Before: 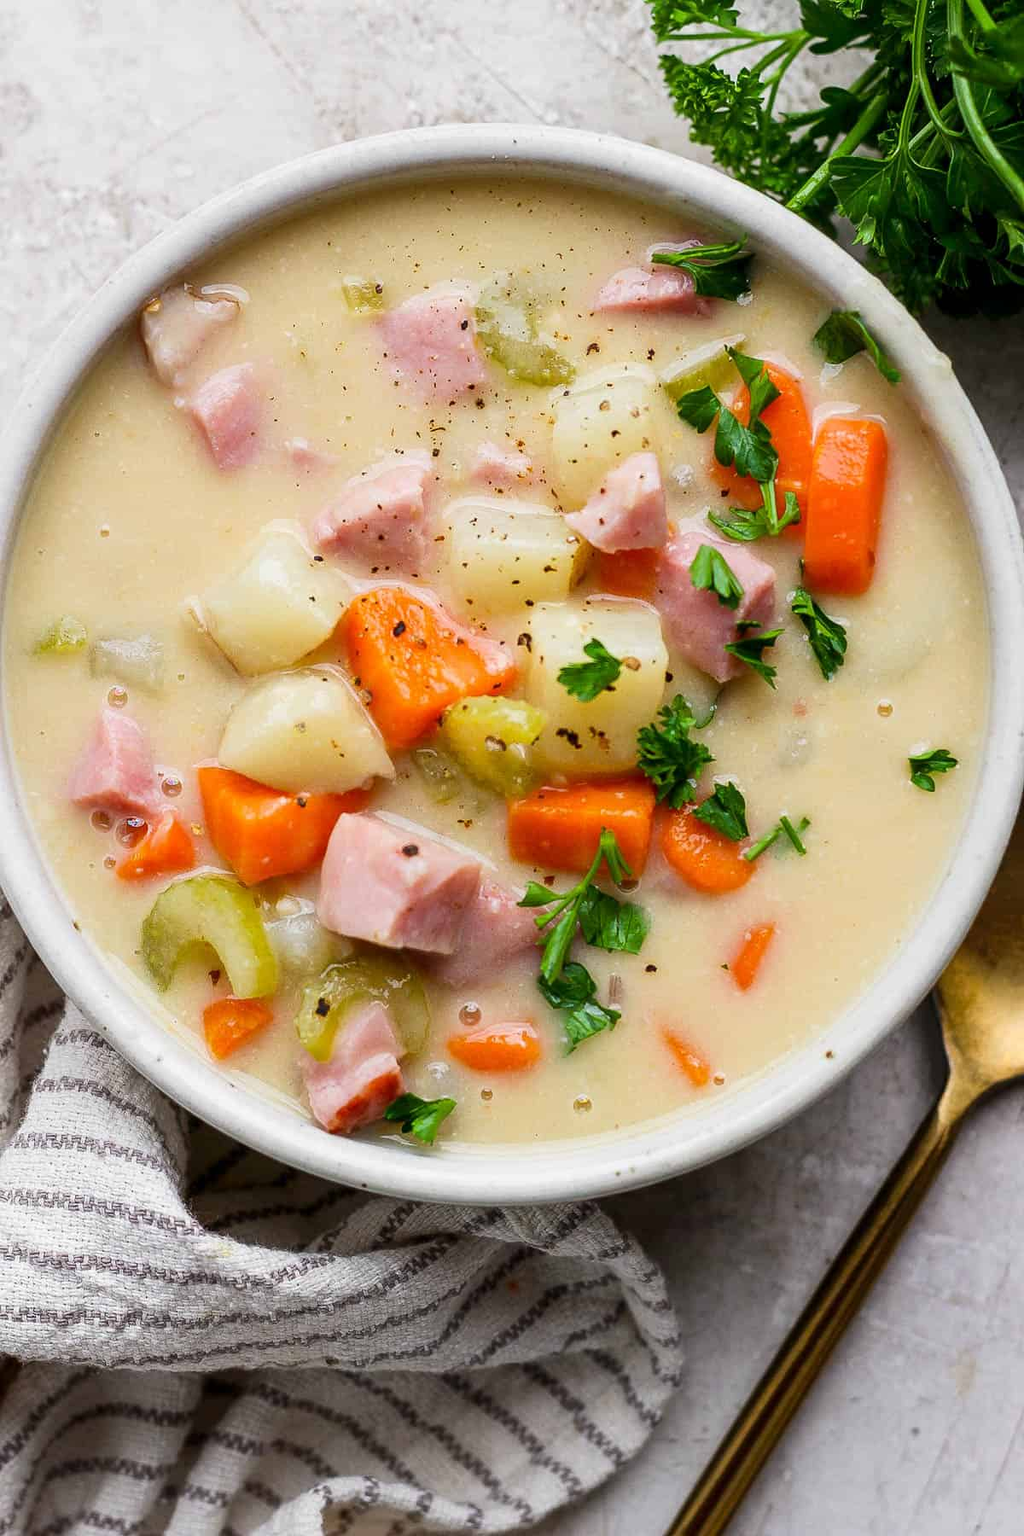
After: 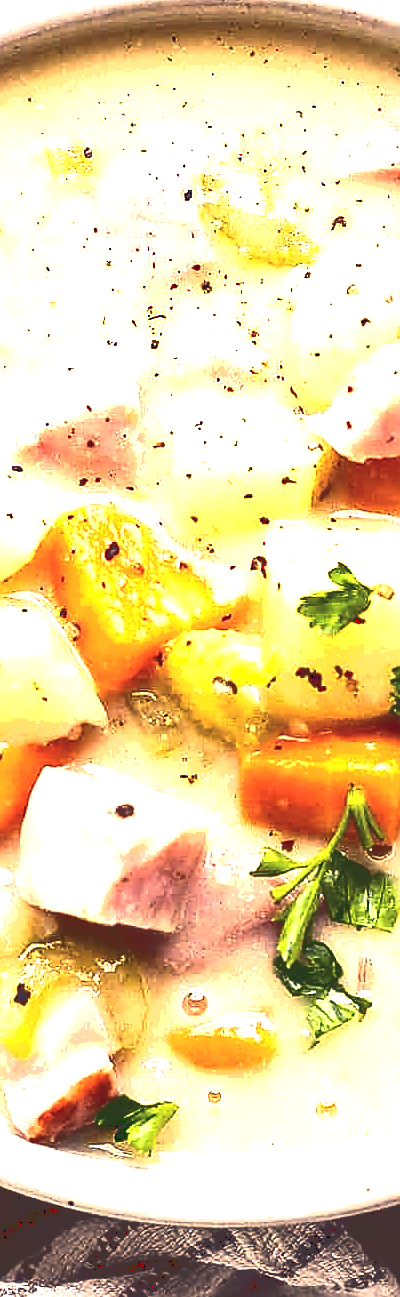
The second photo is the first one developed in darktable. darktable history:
crop and rotate: left 29.725%, top 10.367%, right 36.886%, bottom 17.523%
exposure: black level correction 0, exposure 1.564 EV, compensate highlight preservation false
color correction: highlights a* 20.15, highlights b* 28.17, shadows a* 3.36, shadows b* -16.97, saturation 0.763
base curve: curves: ch0 [(0, 0.036) (0.083, 0.04) (0.804, 1)]
sharpen: radius 1.384, amount 1.235, threshold 0.839
tone equalizer: on, module defaults
